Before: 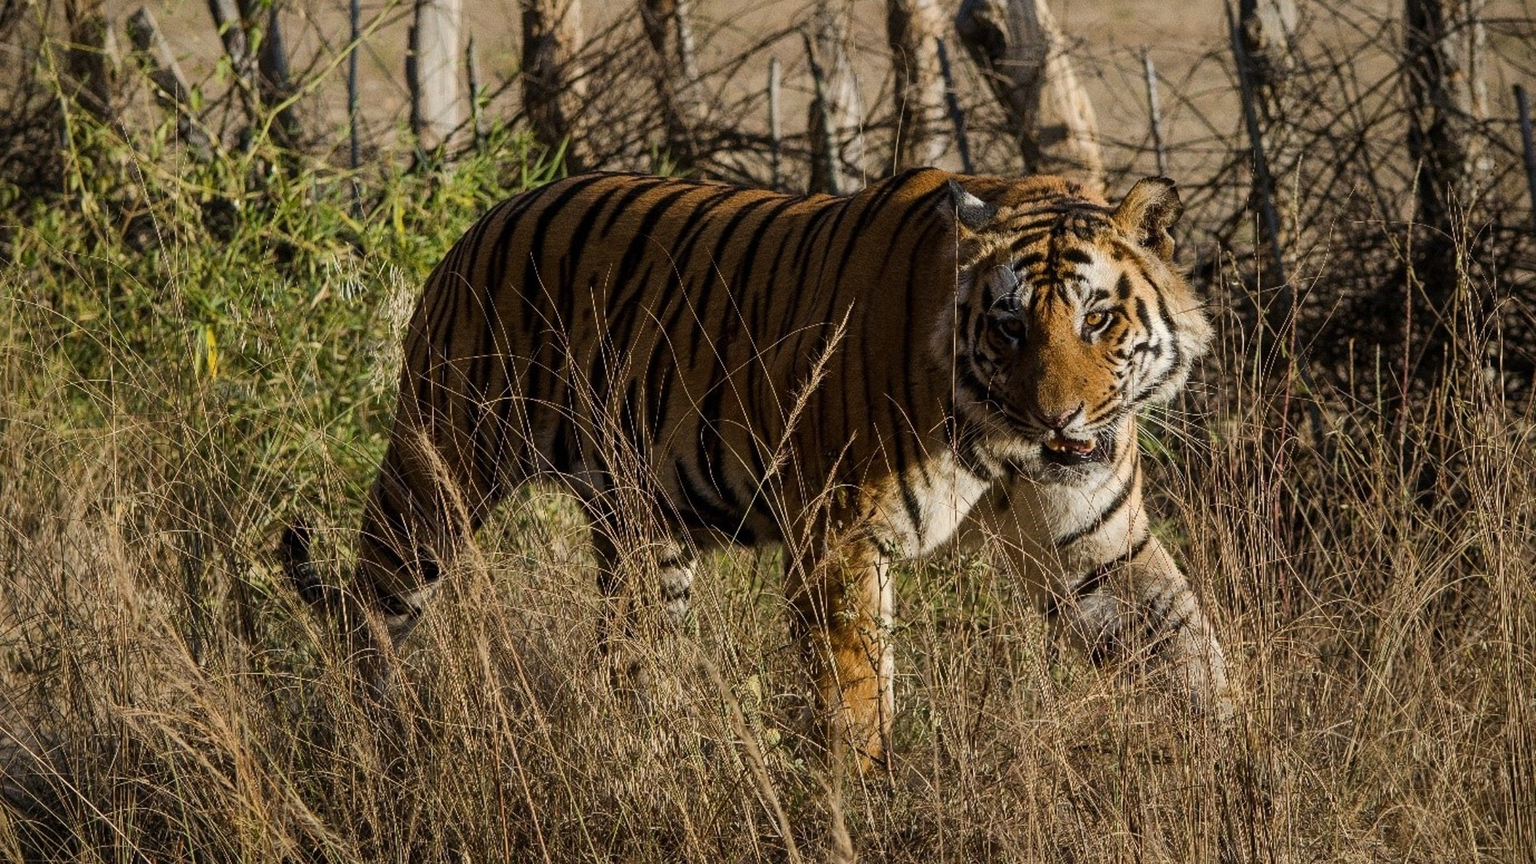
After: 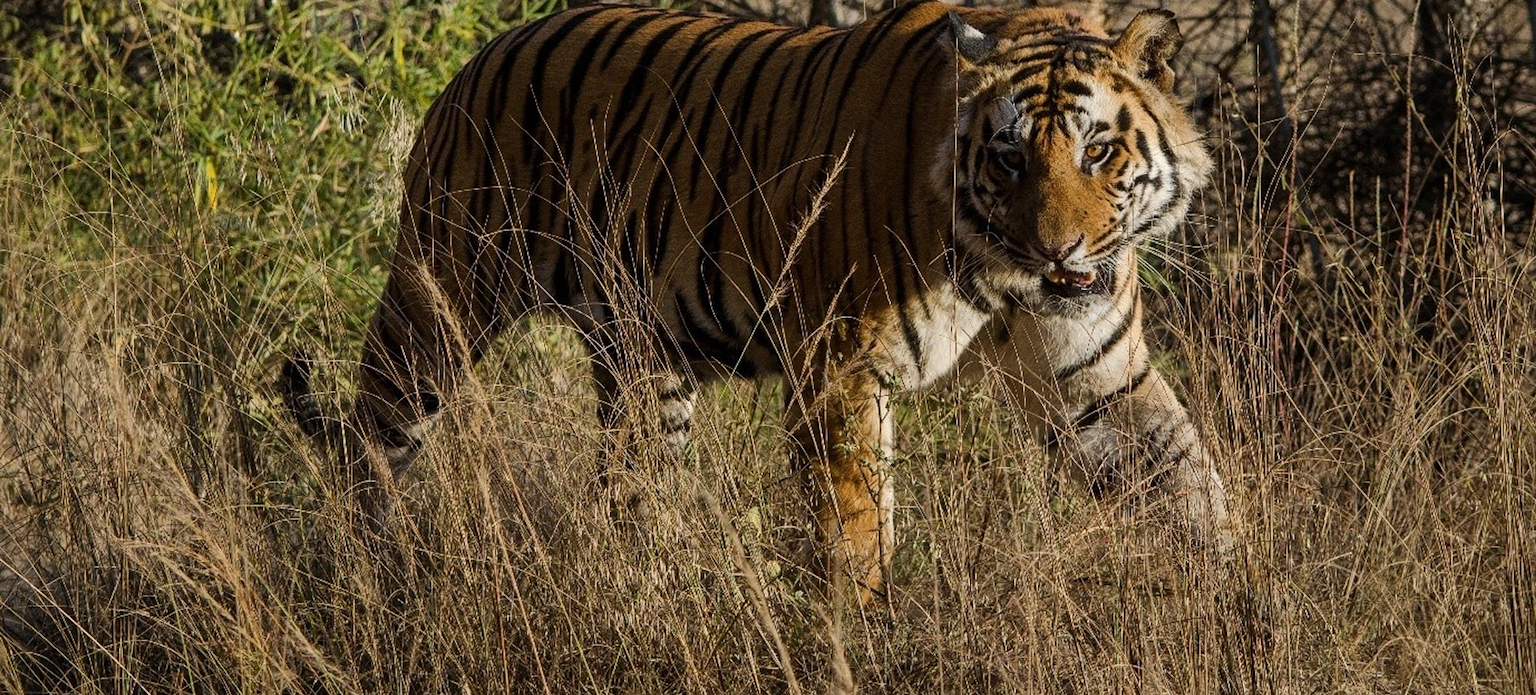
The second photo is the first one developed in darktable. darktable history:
crop and rotate: top 19.495%
tone equalizer: edges refinement/feathering 500, mask exposure compensation -1.57 EV, preserve details no
